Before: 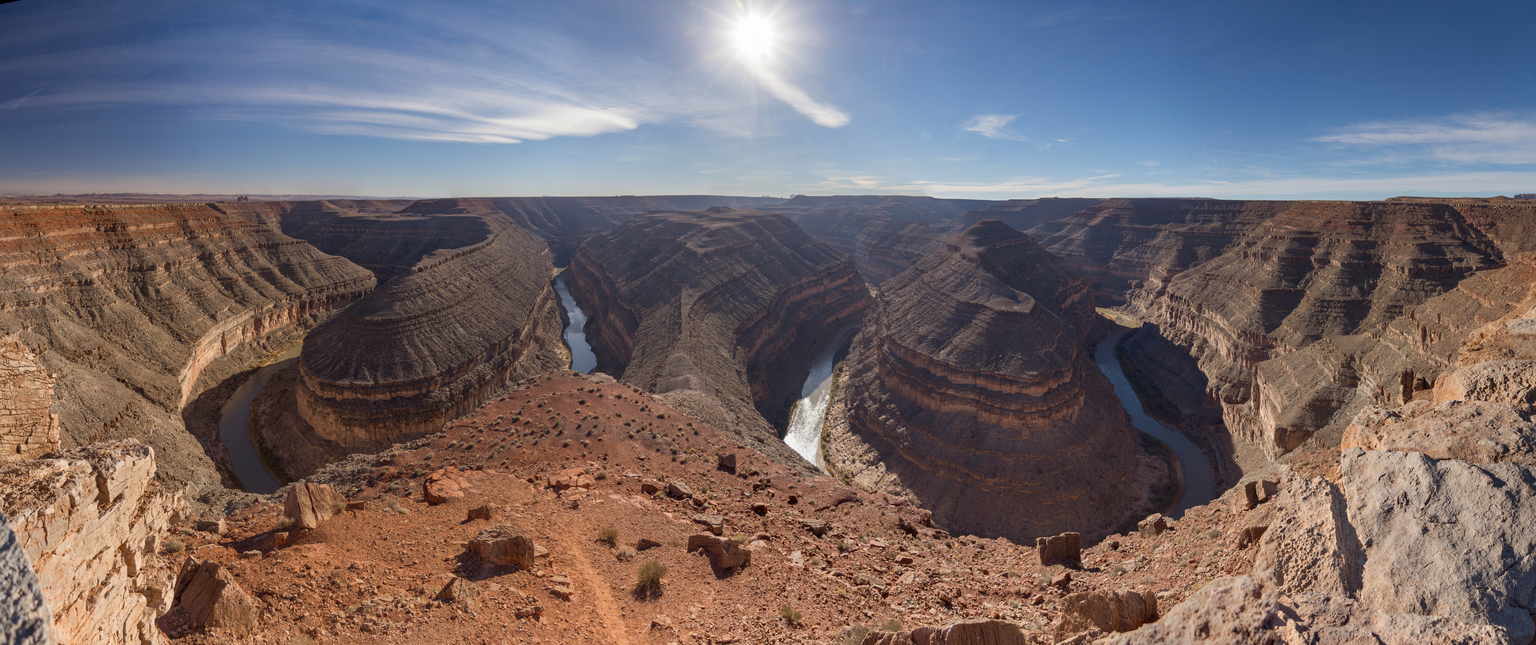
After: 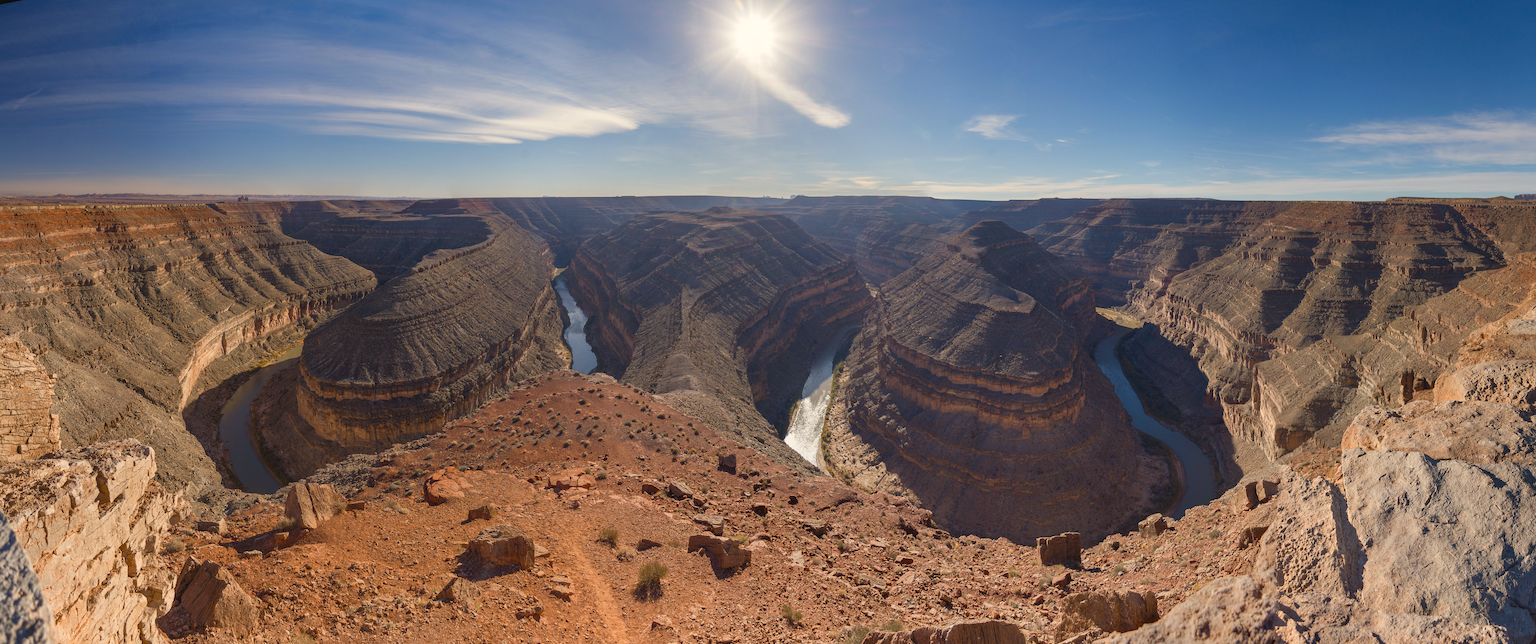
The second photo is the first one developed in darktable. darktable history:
sharpen: radius 1.864, amount 0.398, threshold 1.271
contrast brightness saturation: contrast 0.01, saturation -0.05
color balance rgb: shadows lift › chroma 2%, shadows lift › hue 219.6°, power › hue 313.2°, highlights gain › chroma 3%, highlights gain › hue 75.6°, global offset › luminance 0.5%, perceptual saturation grading › global saturation 15.33%, perceptual saturation grading › highlights -19.33%, perceptual saturation grading › shadows 20%, global vibrance 20%
